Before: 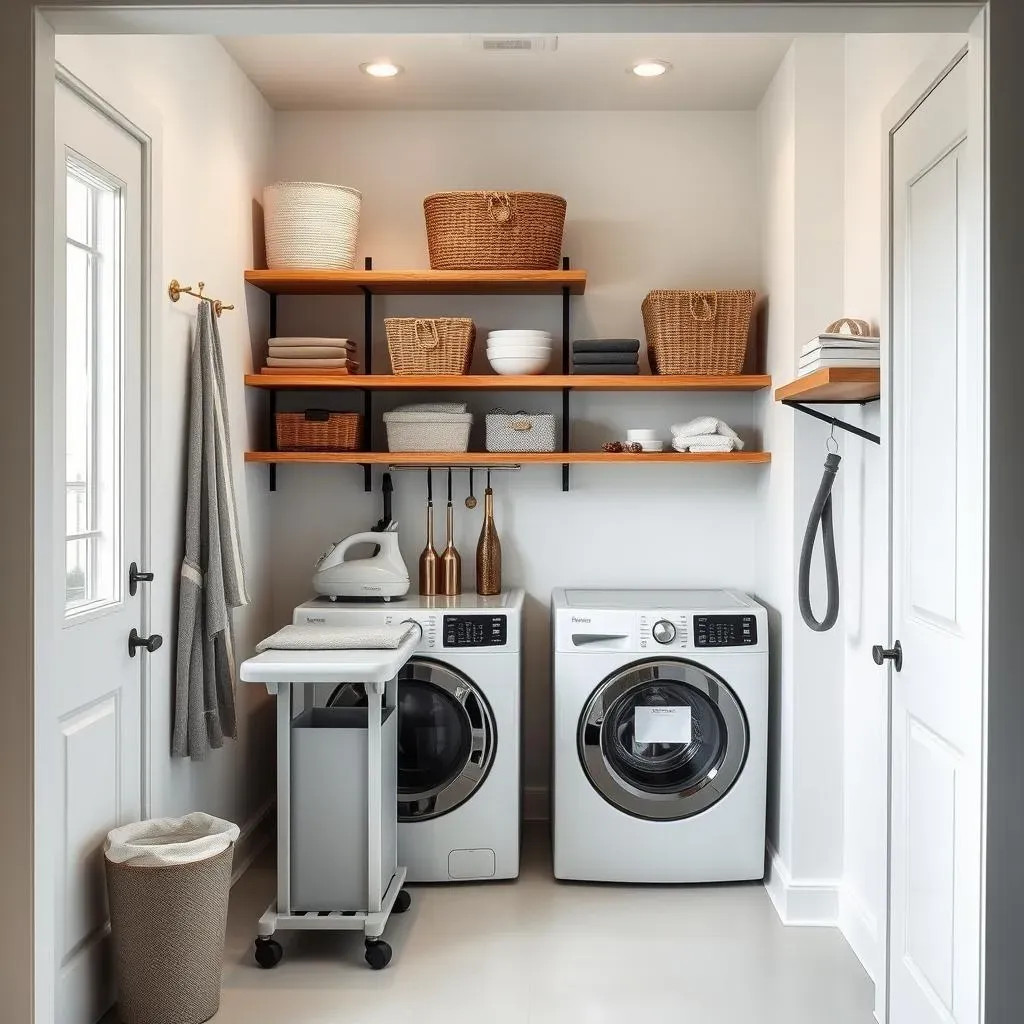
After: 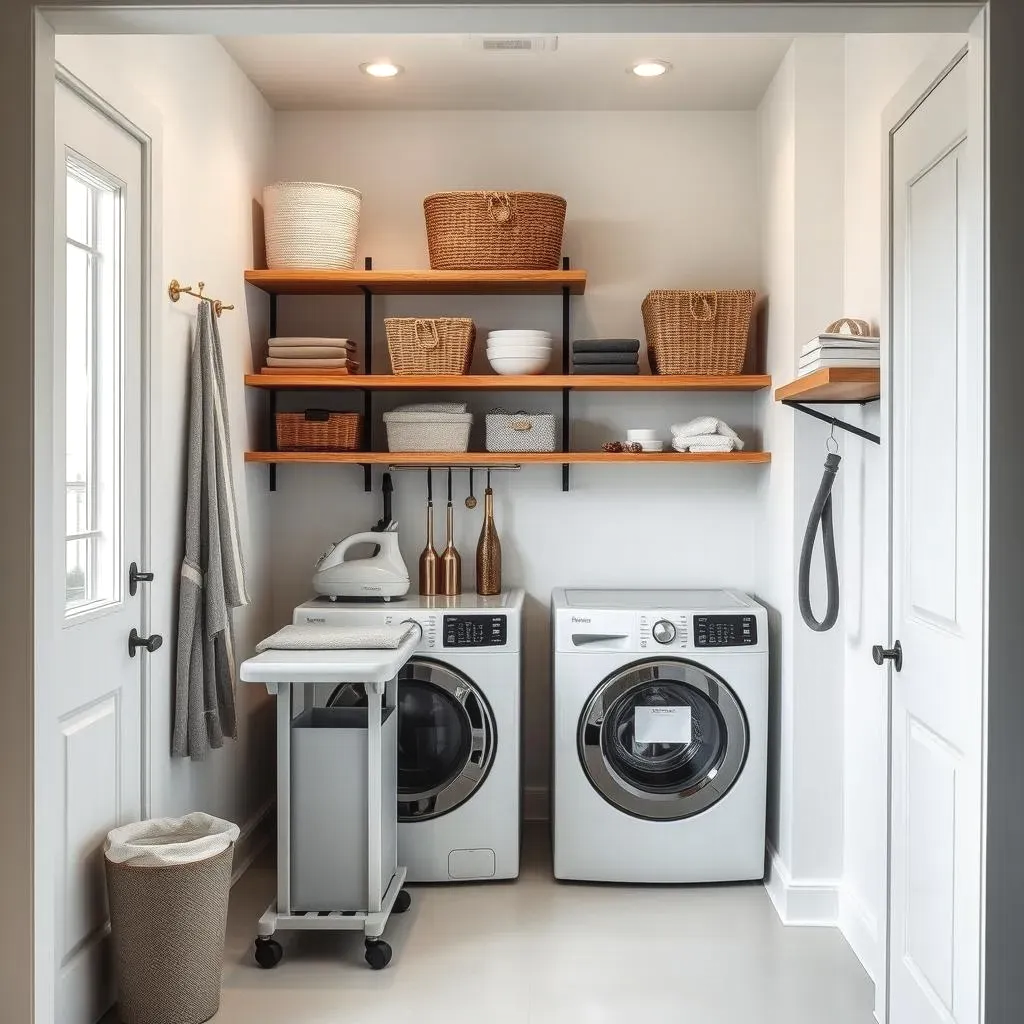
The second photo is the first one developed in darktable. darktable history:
local contrast: on, module defaults
contrast equalizer: octaves 7, y [[0.6 ×6], [0.55 ×6], [0 ×6], [0 ×6], [0 ×6]], mix -0.3
